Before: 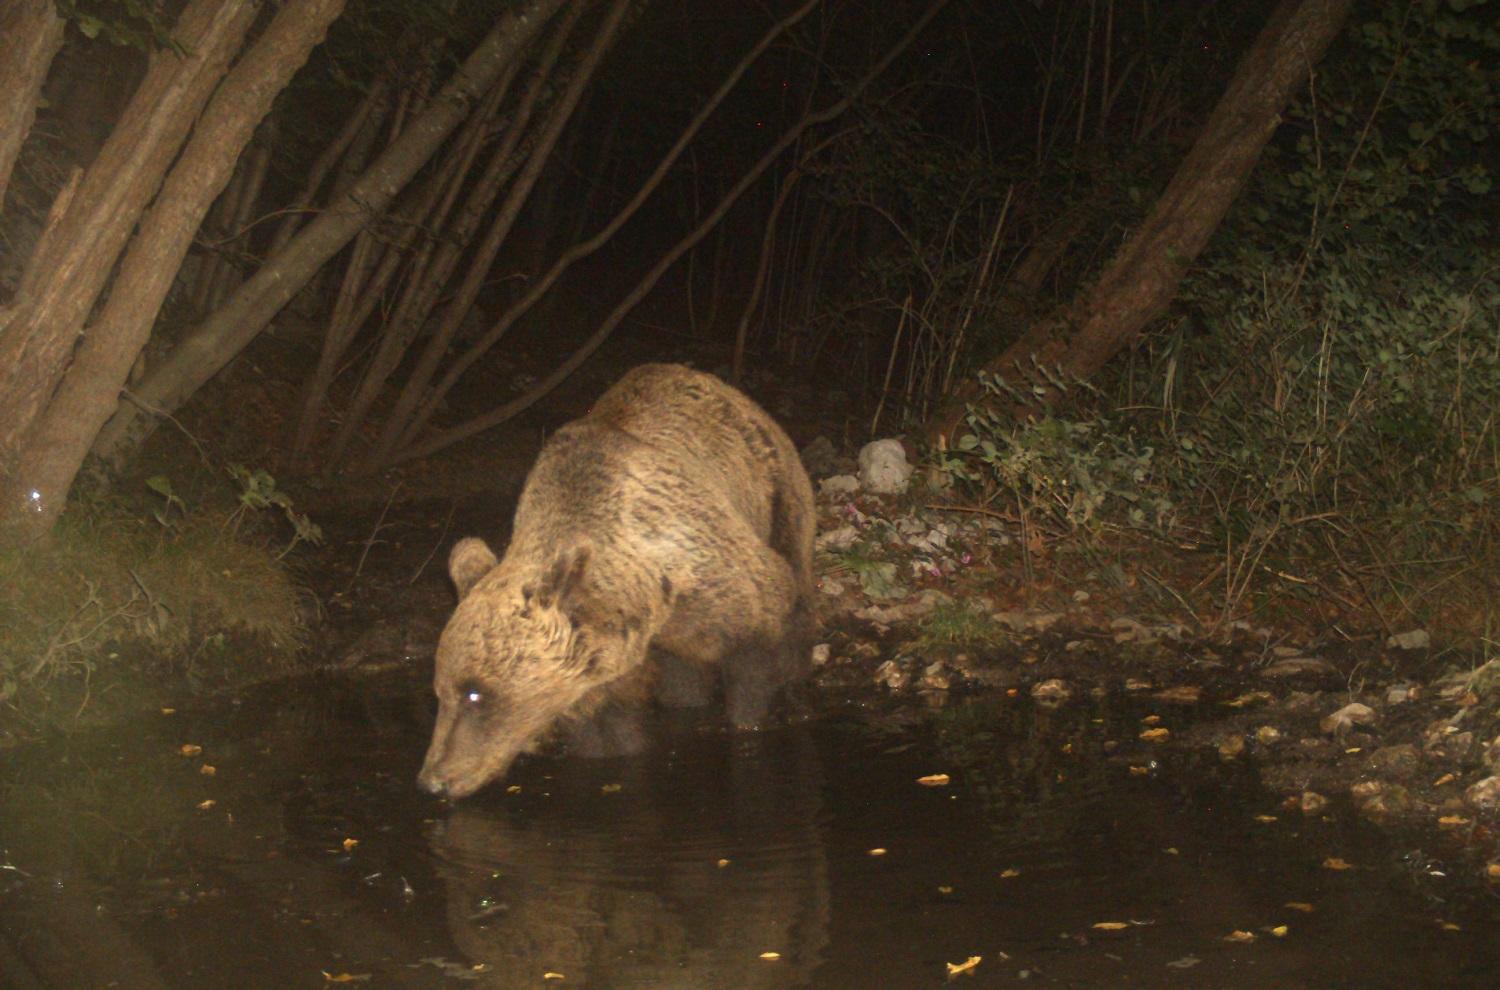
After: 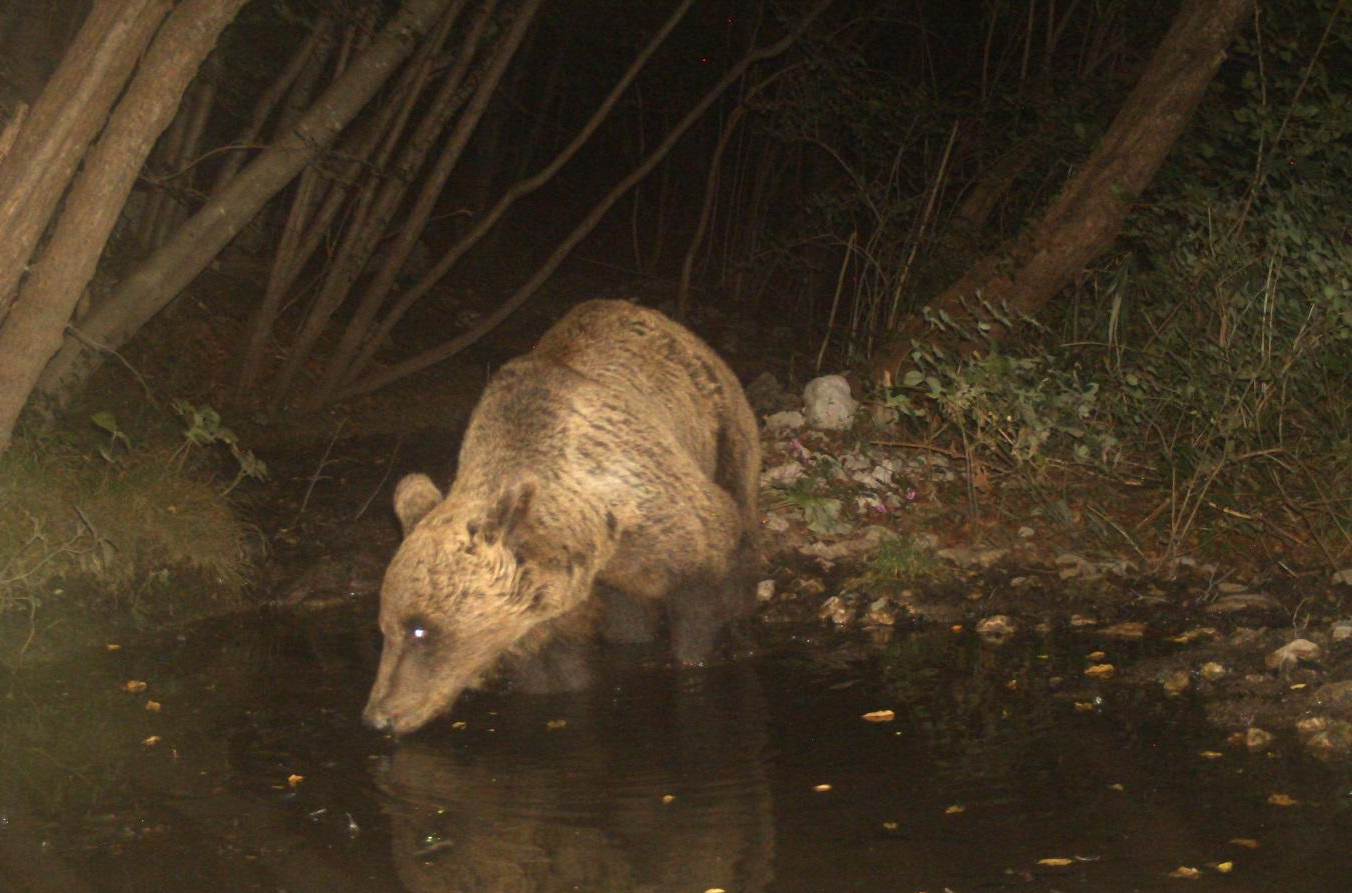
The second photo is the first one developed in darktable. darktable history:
crop: left 3.724%, top 6.514%, right 6.103%, bottom 3.28%
